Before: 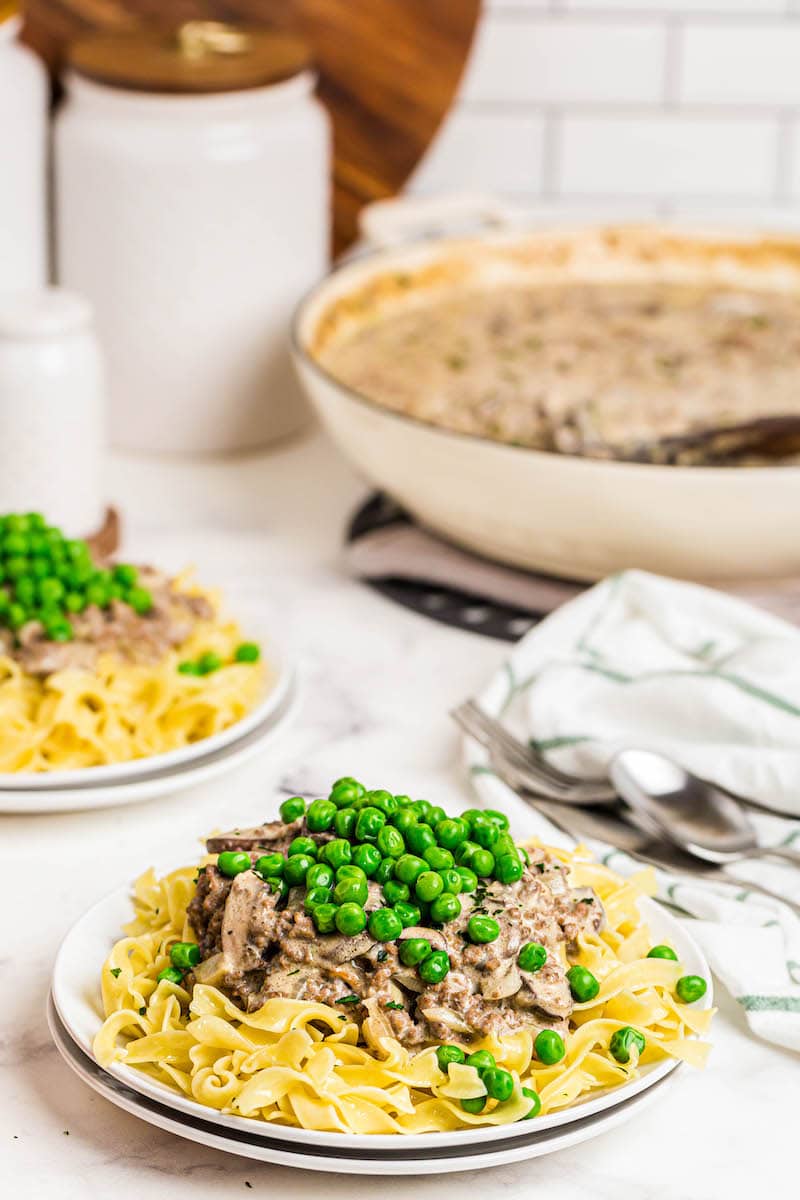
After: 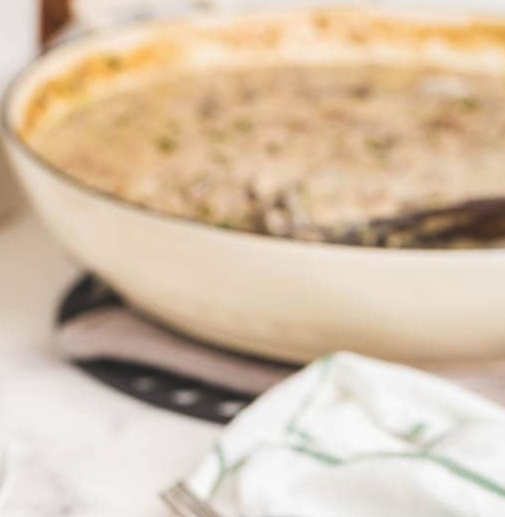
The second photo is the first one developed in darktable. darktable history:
exposure: black level correction -0.016, compensate highlight preservation false
tone equalizer: -7 EV 0.128 EV, edges refinement/feathering 500, mask exposure compensation -1.57 EV, preserve details no
crop: left 36.298%, top 18.228%, right 0.514%, bottom 38.65%
